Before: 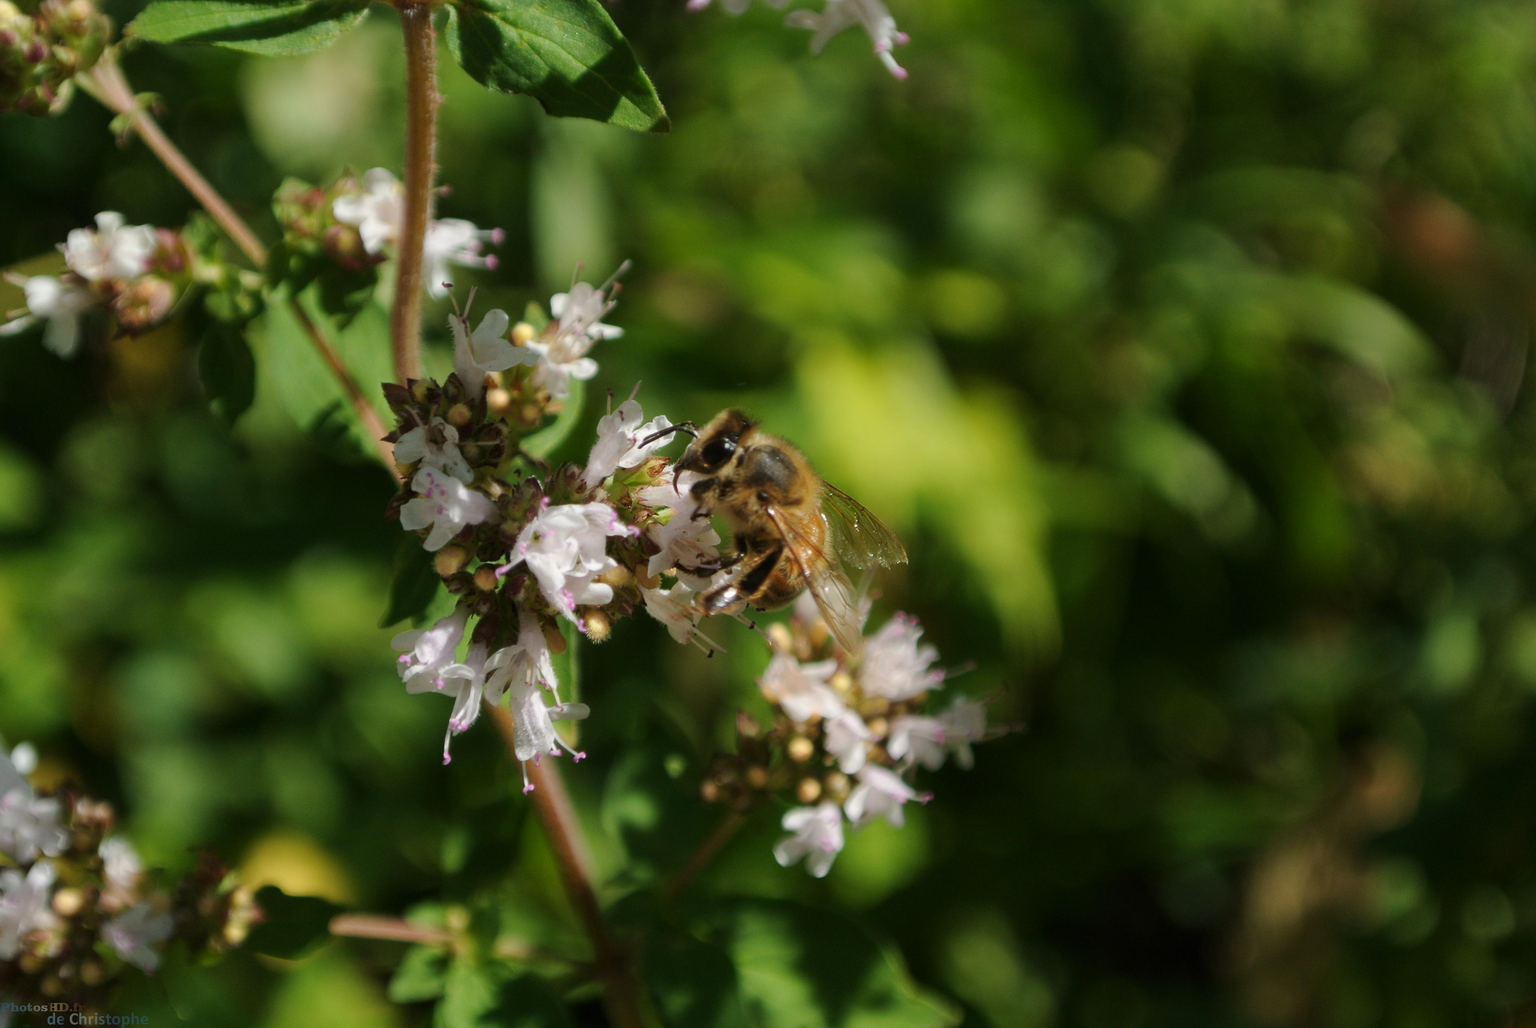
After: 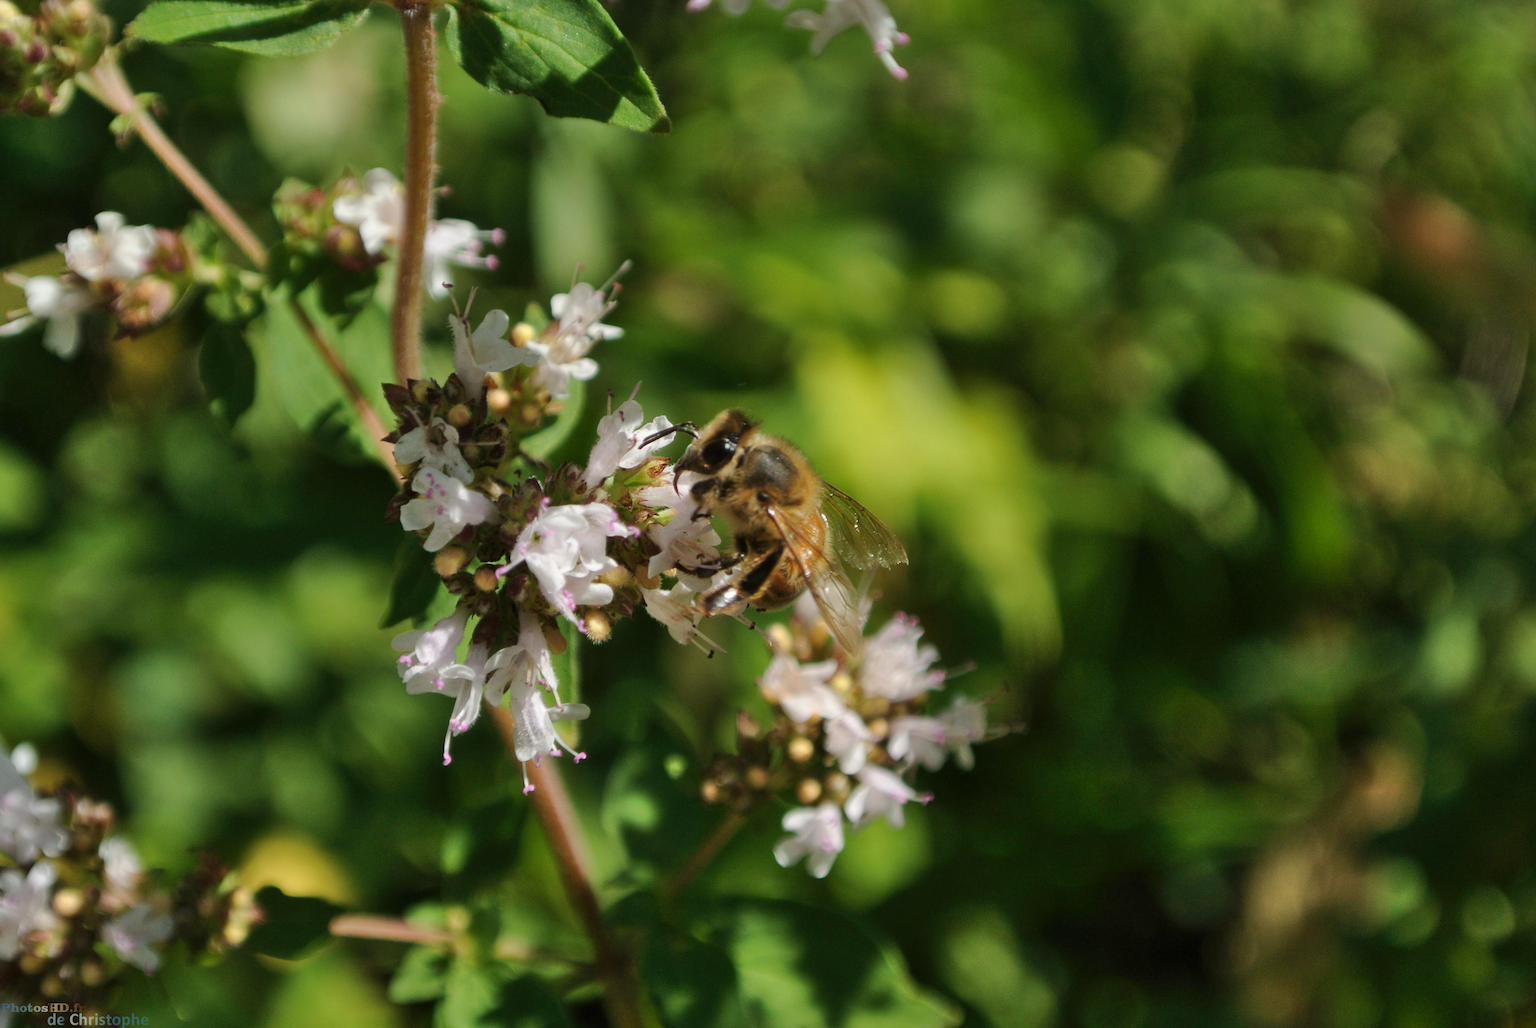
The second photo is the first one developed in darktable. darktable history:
color zones: curves: ch0 [(0, 0.5) (0.143, 0.5) (0.286, 0.5) (0.429, 0.5) (0.571, 0.5) (0.714, 0.476) (0.857, 0.5) (1, 0.5)]; ch2 [(0, 0.5) (0.143, 0.5) (0.286, 0.5) (0.429, 0.5) (0.571, 0.5) (0.714, 0.487) (0.857, 0.5) (1, 0.5)]
shadows and highlights: white point adjustment 0.945, soften with gaussian
